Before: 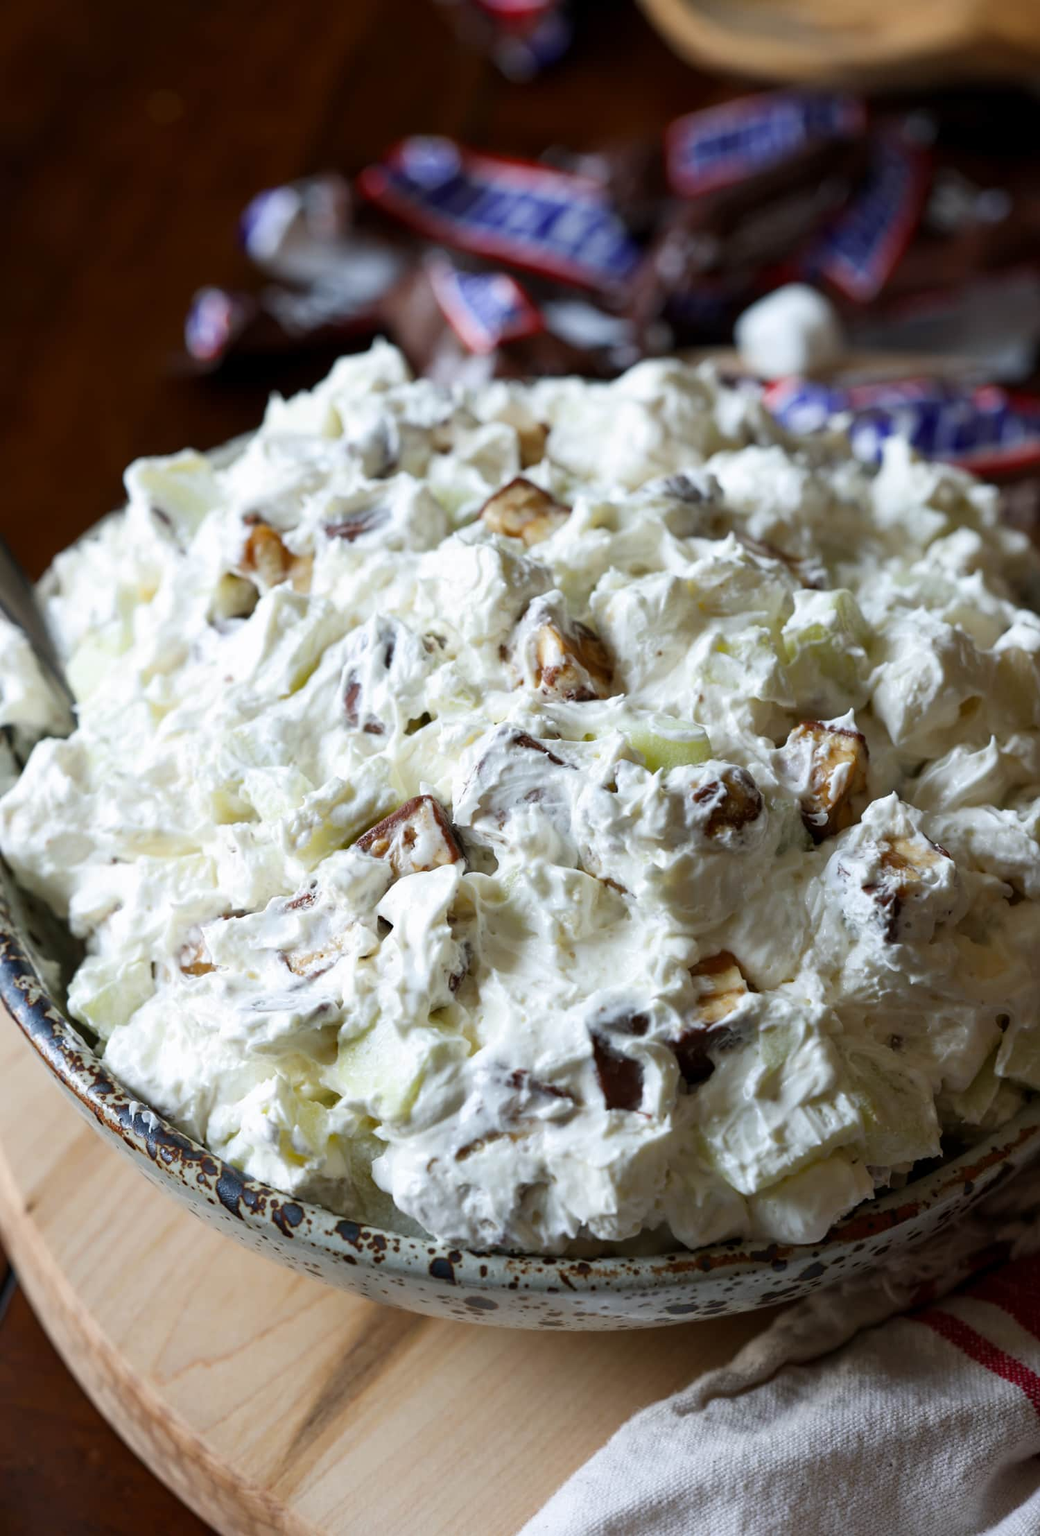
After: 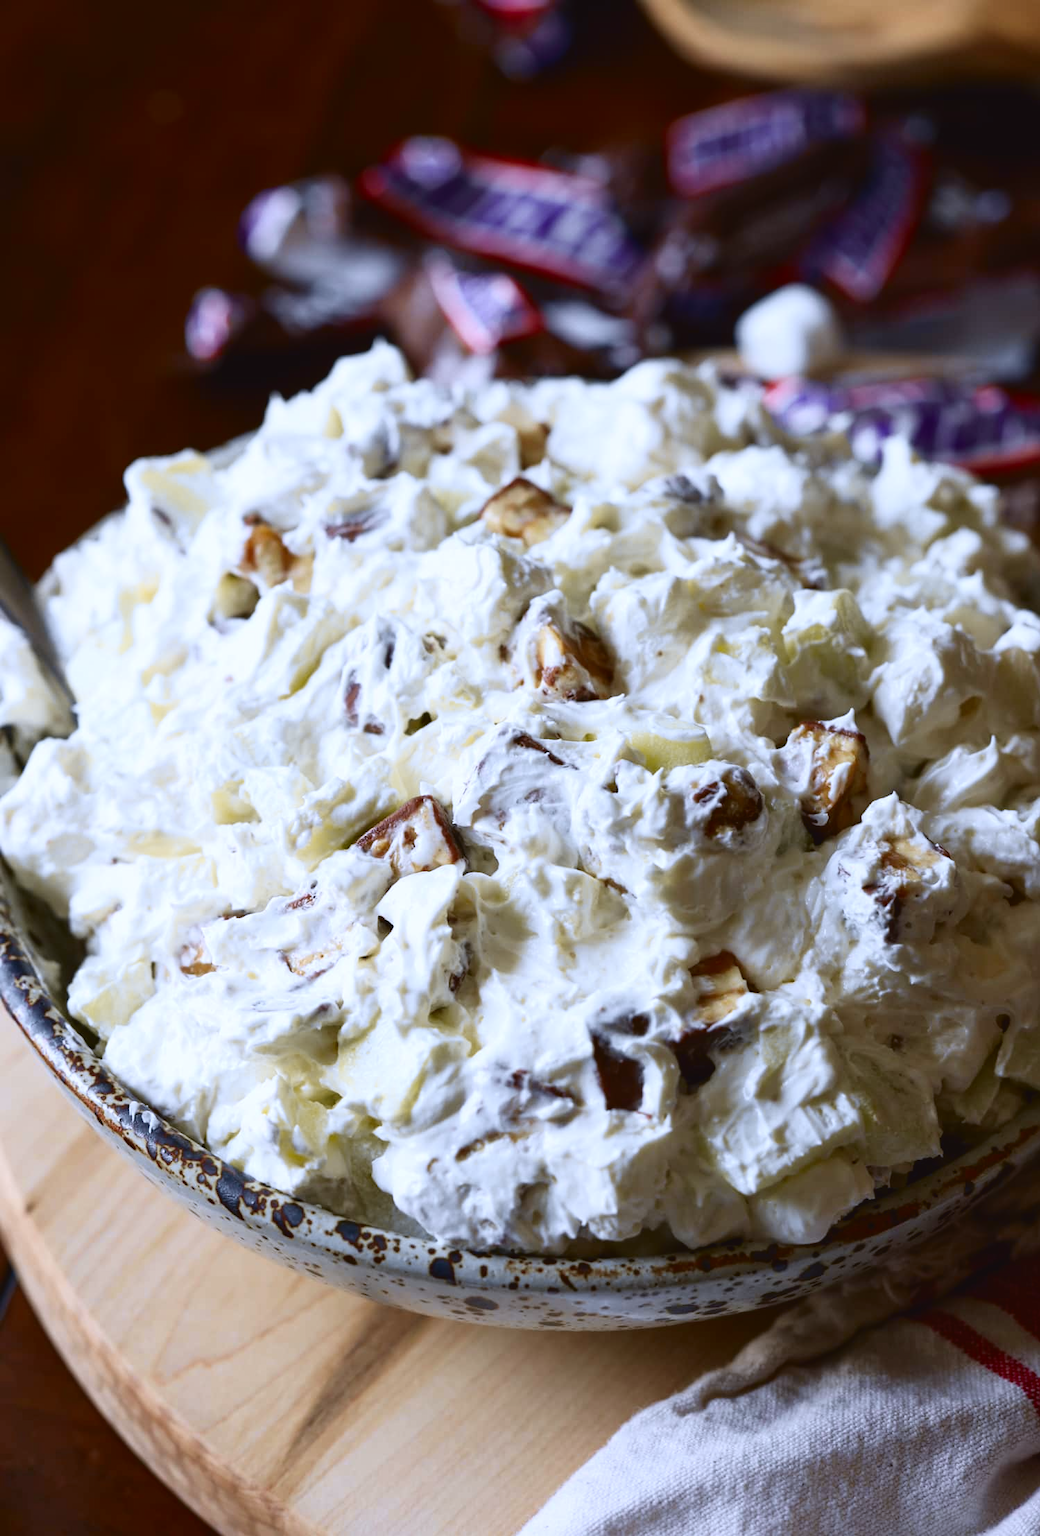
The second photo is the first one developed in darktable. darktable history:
tone curve: curves: ch0 [(0, 0.036) (0.119, 0.115) (0.461, 0.479) (0.715, 0.767) (0.817, 0.865) (1, 0.998)]; ch1 [(0, 0) (0.377, 0.416) (0.44, 0.478) (0.487, 0.498) (0.514, 0.525) (0.538, 0.552) (0.67, 0.688) (1, 1)]; ch2 [(0, 0) (0.38, 0.405) (0.463, 0.445) (0.492, 0.486) (0.524, 0.541) (0.578, 0.59) (0.653, 0.658) (1, 1)], color space Lab, independent channels, preserve colors none
white balance: red 0.954, blue 1.079
